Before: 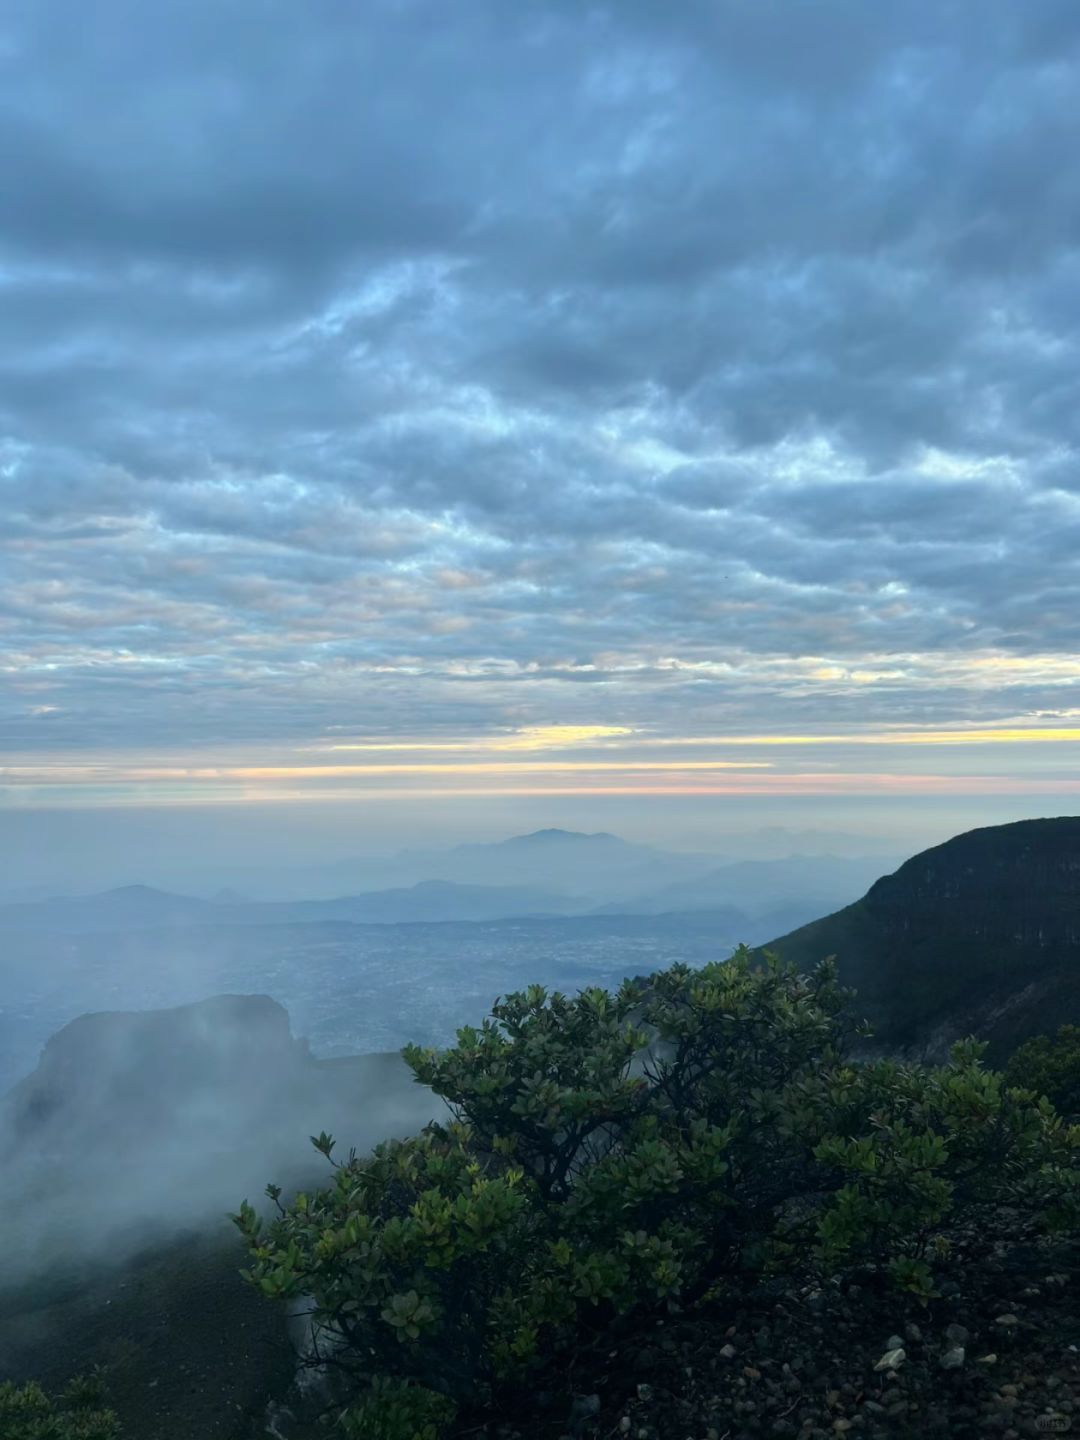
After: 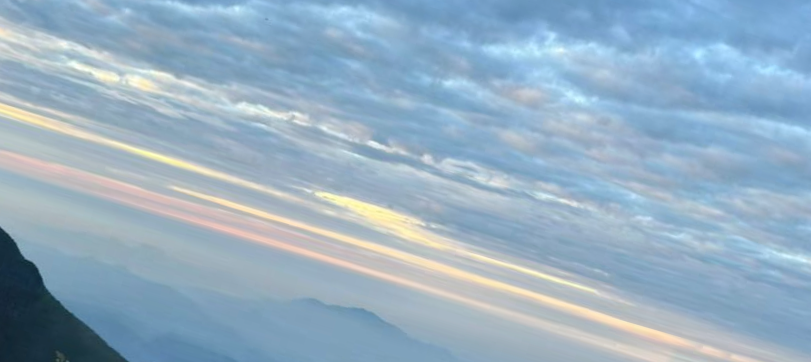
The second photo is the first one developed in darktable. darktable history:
crop and rotate: angle 16.12°, top 30.835%, bottom 35.653%
white balance: red 1.004, blue 1.024
